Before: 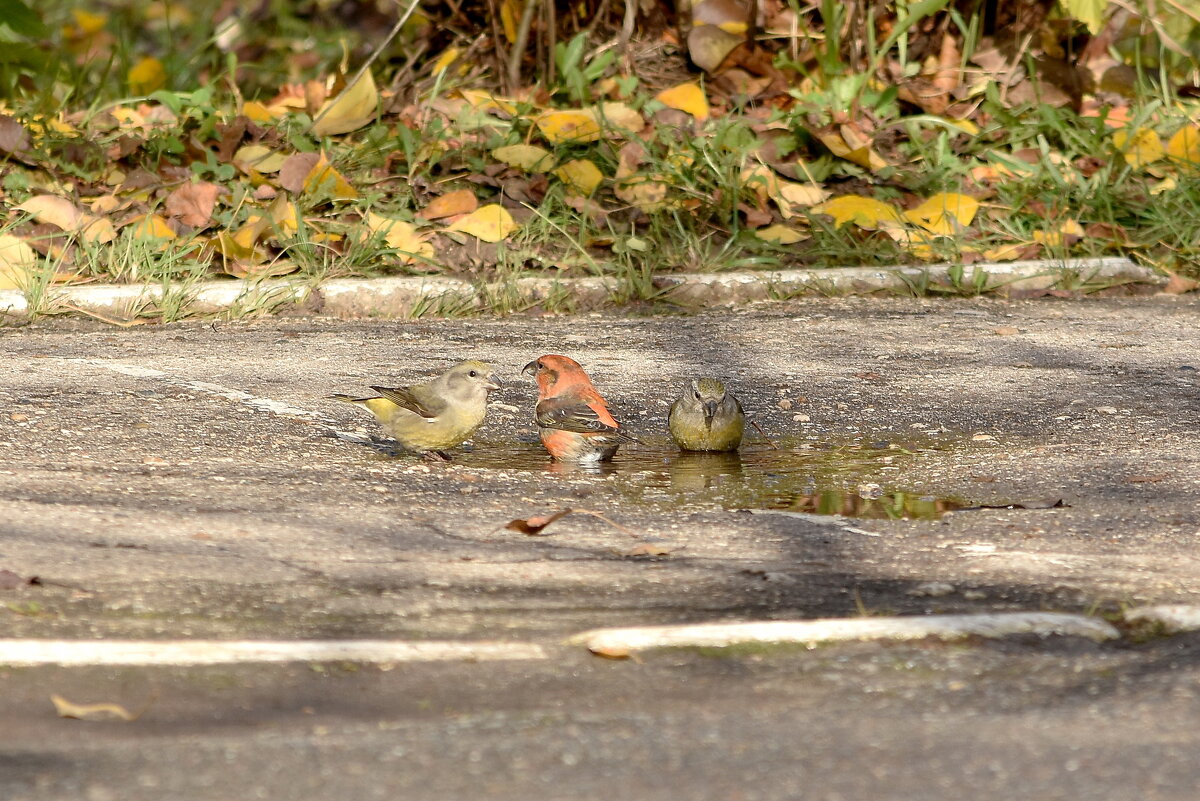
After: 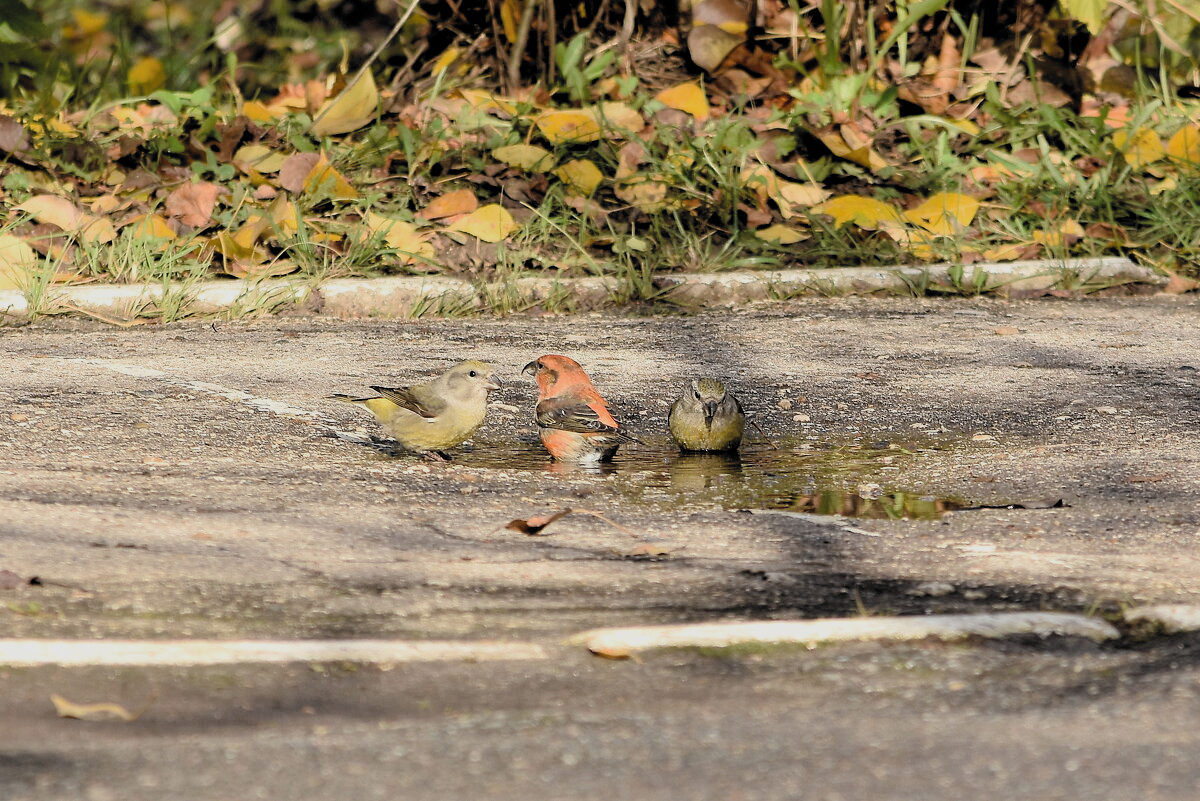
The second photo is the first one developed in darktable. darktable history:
filmic rgb: black relative exposure -5.02 EV, white relative exposure 3.99 EV, hardness 2.88, contrast 1.297, highlights saturation mix -30.64%, color science v6 (2022)
color zones: curves: ch0 [(0.004, 0.305) (0.261, 0.623) (0.389, 0.399) (0.708, 0.571) (0.947, 0.34)]; ch1 [(0.025, 0.645) (0.229, 0.584) (0.326, 0.551) (0.484, 0.262) (0.757, 0.643)], mix -120.02%
